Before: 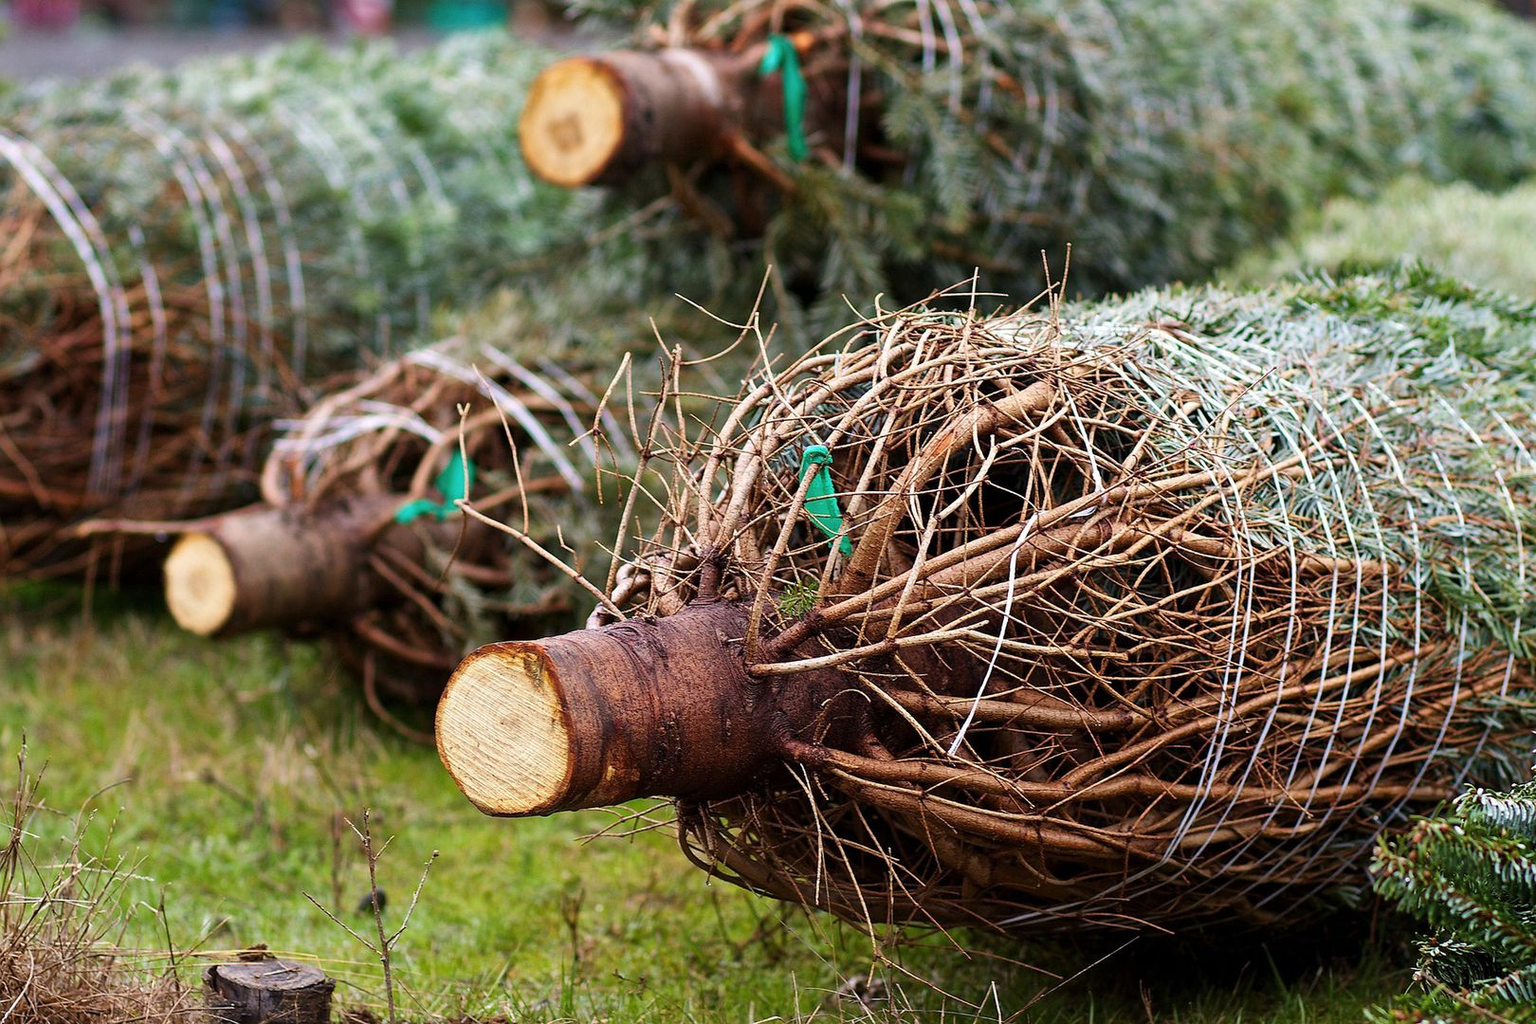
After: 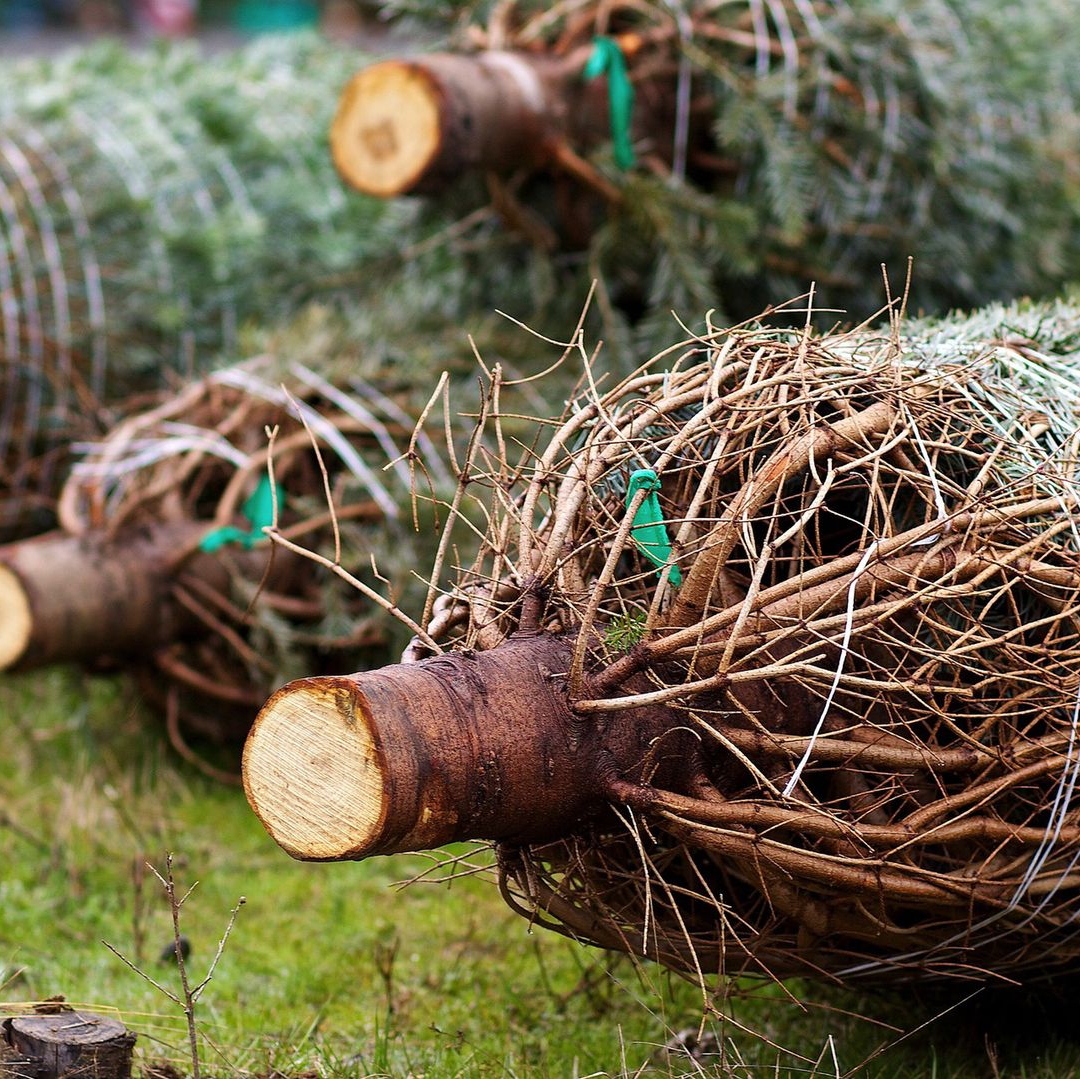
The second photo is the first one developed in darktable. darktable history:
crop and rotate: left 13.422%, right 19.909%
